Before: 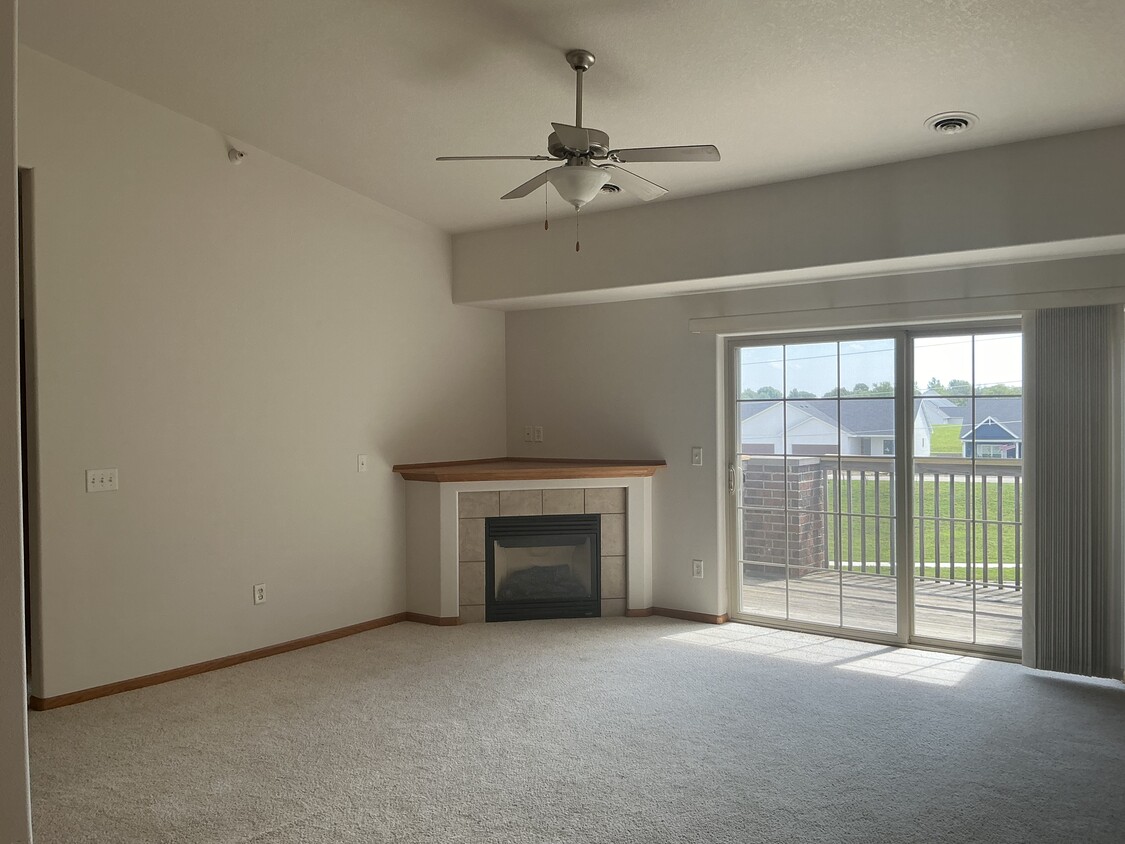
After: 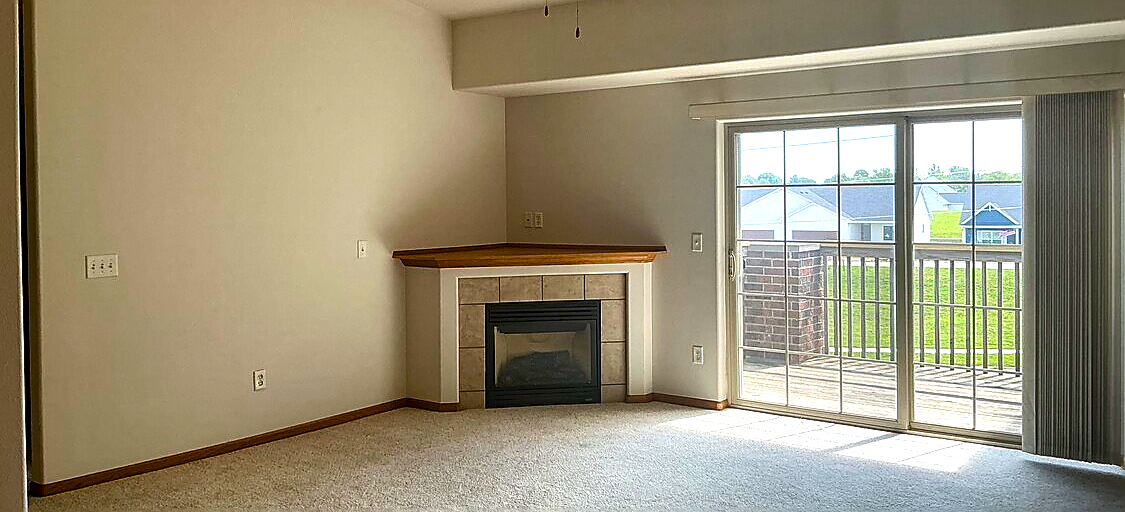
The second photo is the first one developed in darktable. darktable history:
sharpen: radius 1.4, amount 1.25, threshold 0.7
crop and rotate: top 25.357%, bottom 13.942%
local contrast: on, module defaults
tone equalizer: -8 EV -0.75 EV, -7 EV -0.7 EV, -6 EV -0.6 EV, -5 EV -0.4 EV, -3 EV 0.4 EV, -2 EV 0.6 EV, -1 EV 0.7 EV, +0 EV 0.75 EV, edges refinement/feathering 500, mask exposure compensation -1.57 EV, preserve details no
color balance rgb: perceptual saturation grading › global saturation 20%, perceptual saturation grading › highlights -25%, perceptual saturation grading › shadows 25%, global vibrance 50%
exposure: black level correction 0.001, compensate highlight preservation false
